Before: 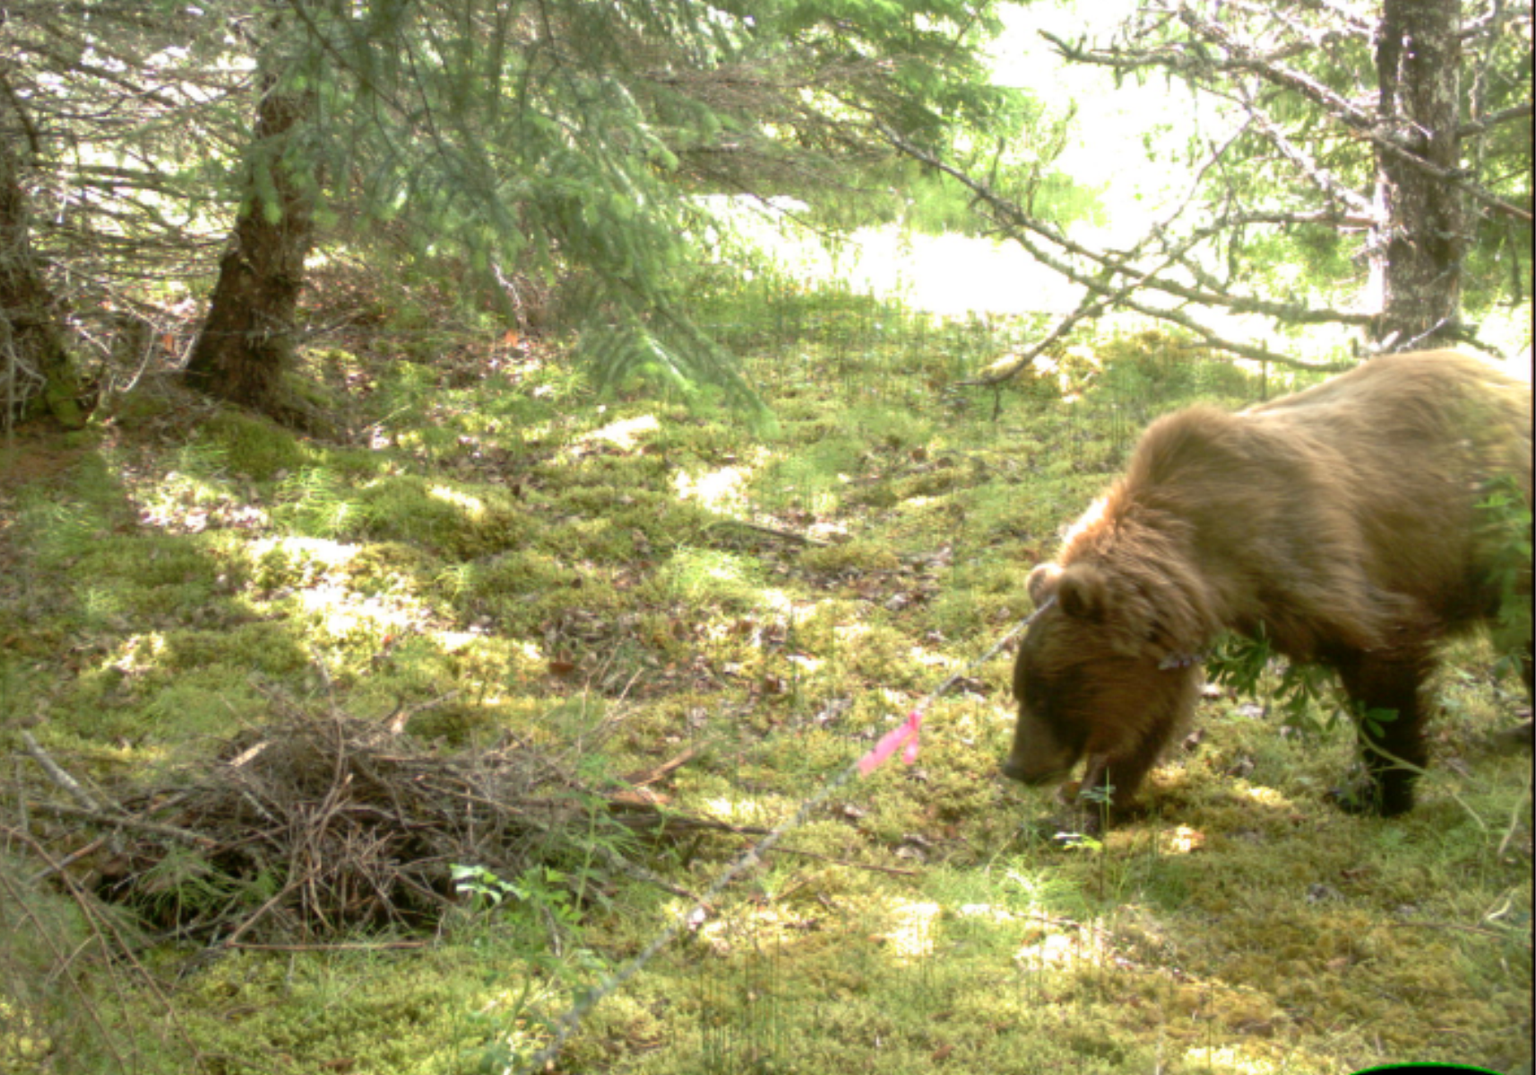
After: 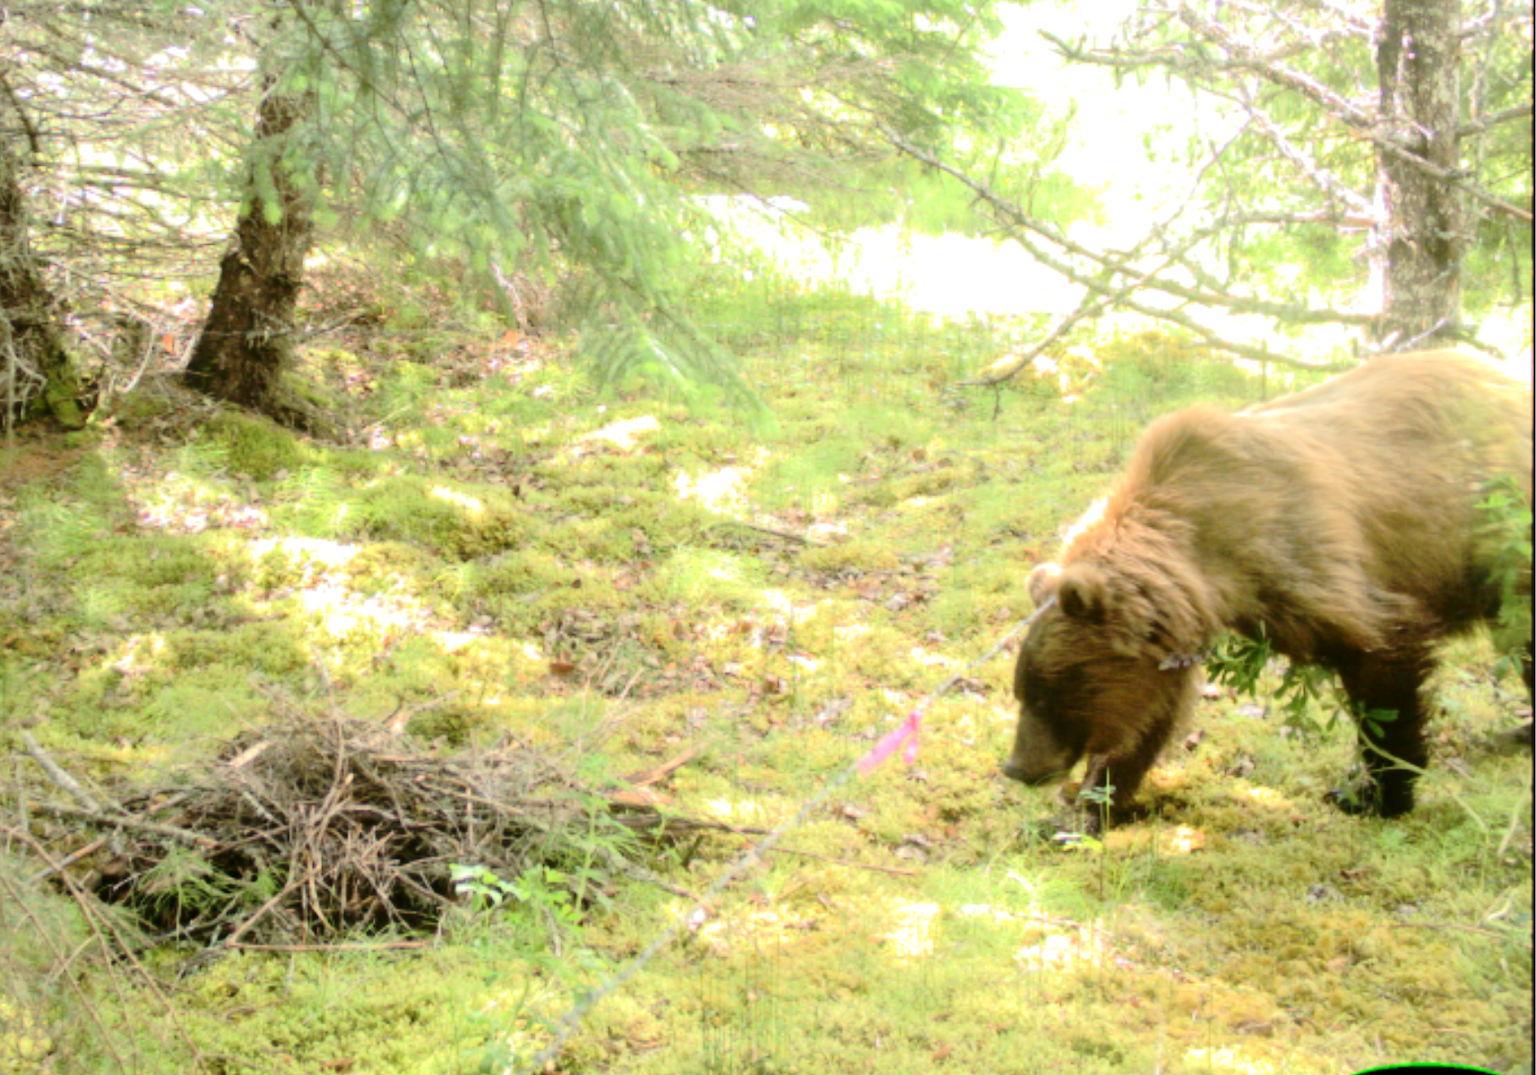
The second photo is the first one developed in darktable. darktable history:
tone equalizer: -7 EV 0.144 EV, -6 EV 0.58 EV, -5 EV 1.15 EV, -4 EV 1.32 EV, -3 EV 1.17 EV, -2 EV 0.6 EV, -1 EV 0.148 EV, edges refinement/feathering 500, mask exposure compensation -1.57 EV, preserve details no
